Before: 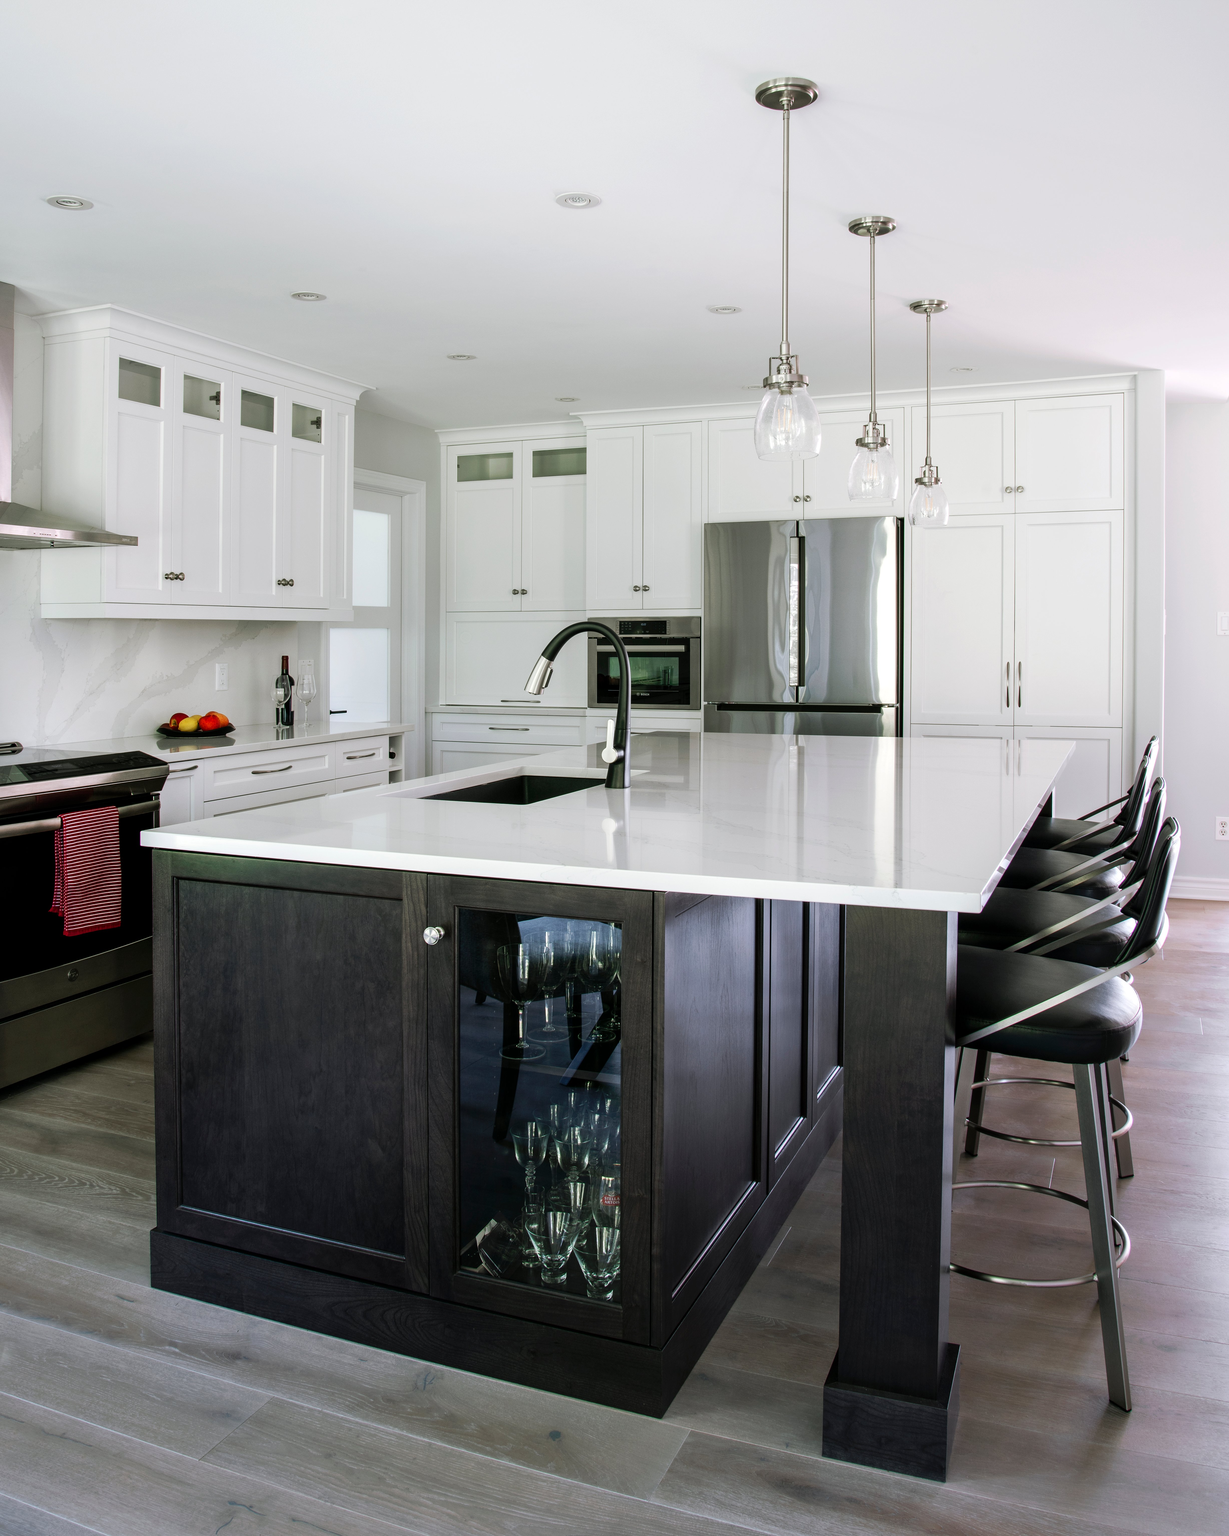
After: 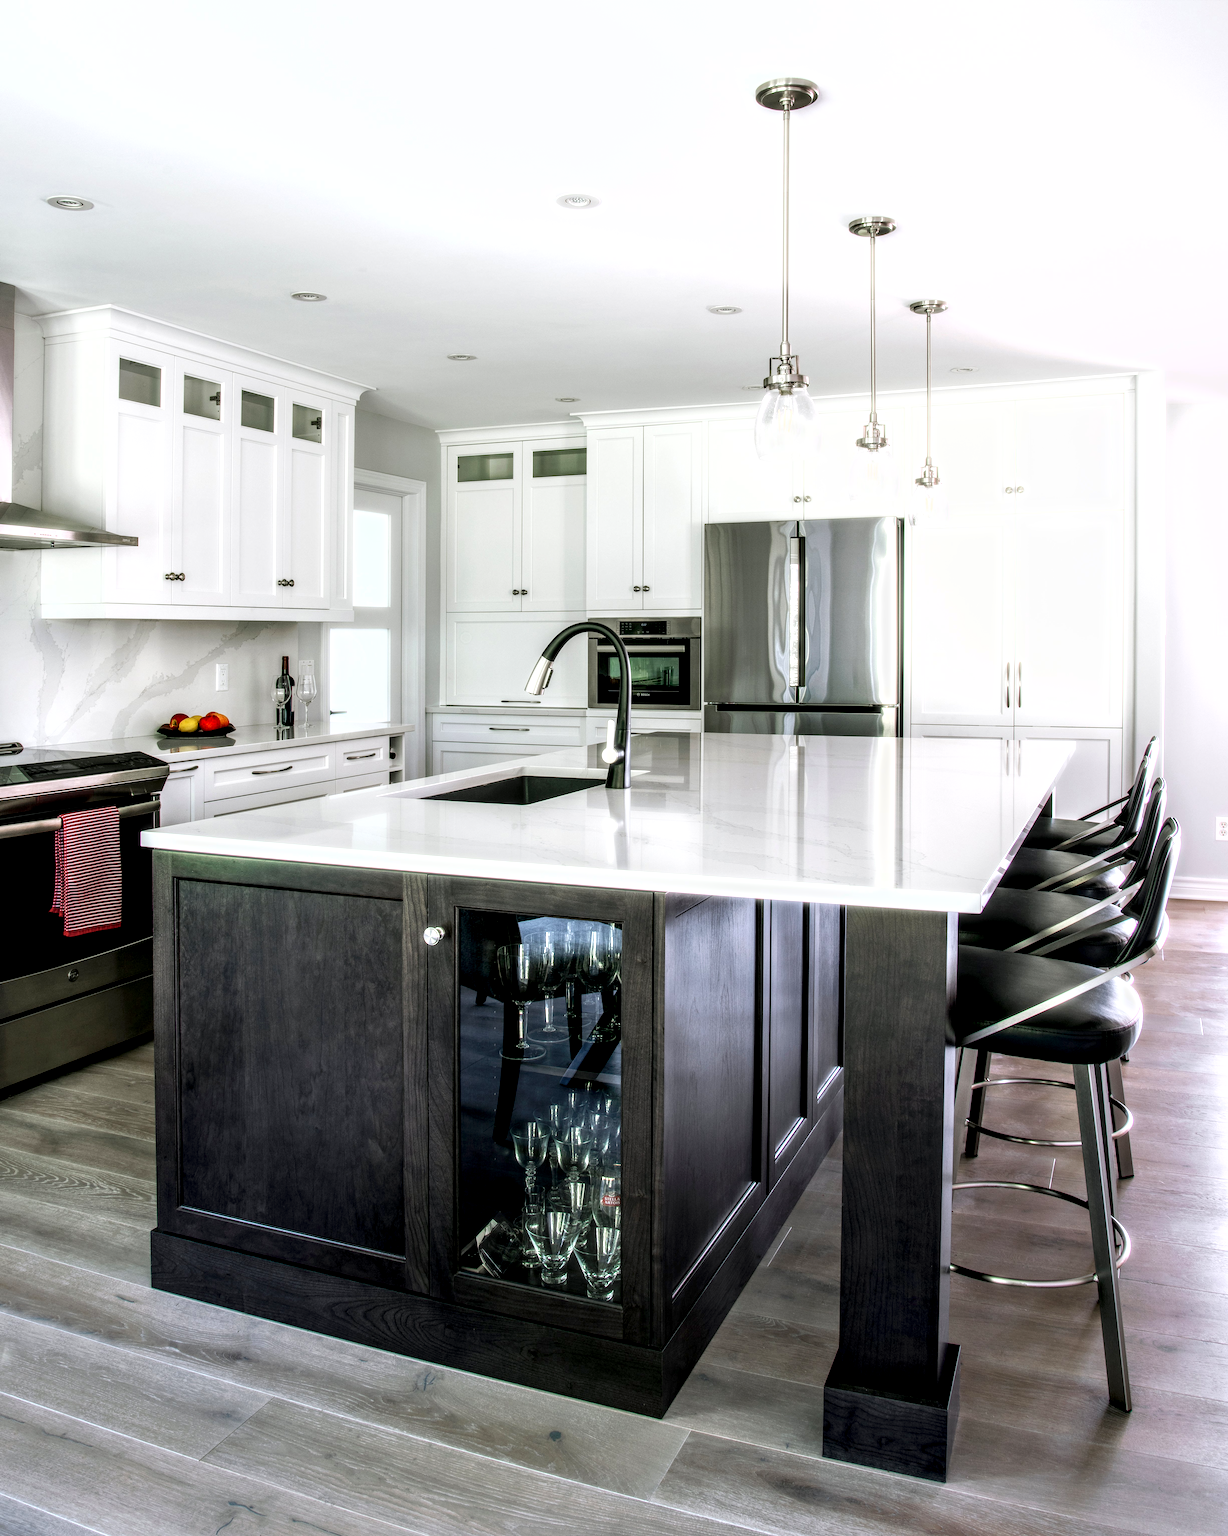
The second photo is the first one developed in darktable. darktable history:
local contrast: detail 160%
exposure: black level correction 0.001, exposure 0.5 EV, compensate exposure bias true, compensate highlight preservation false
bloom: size 3%, threshold 100%, strength 0%
